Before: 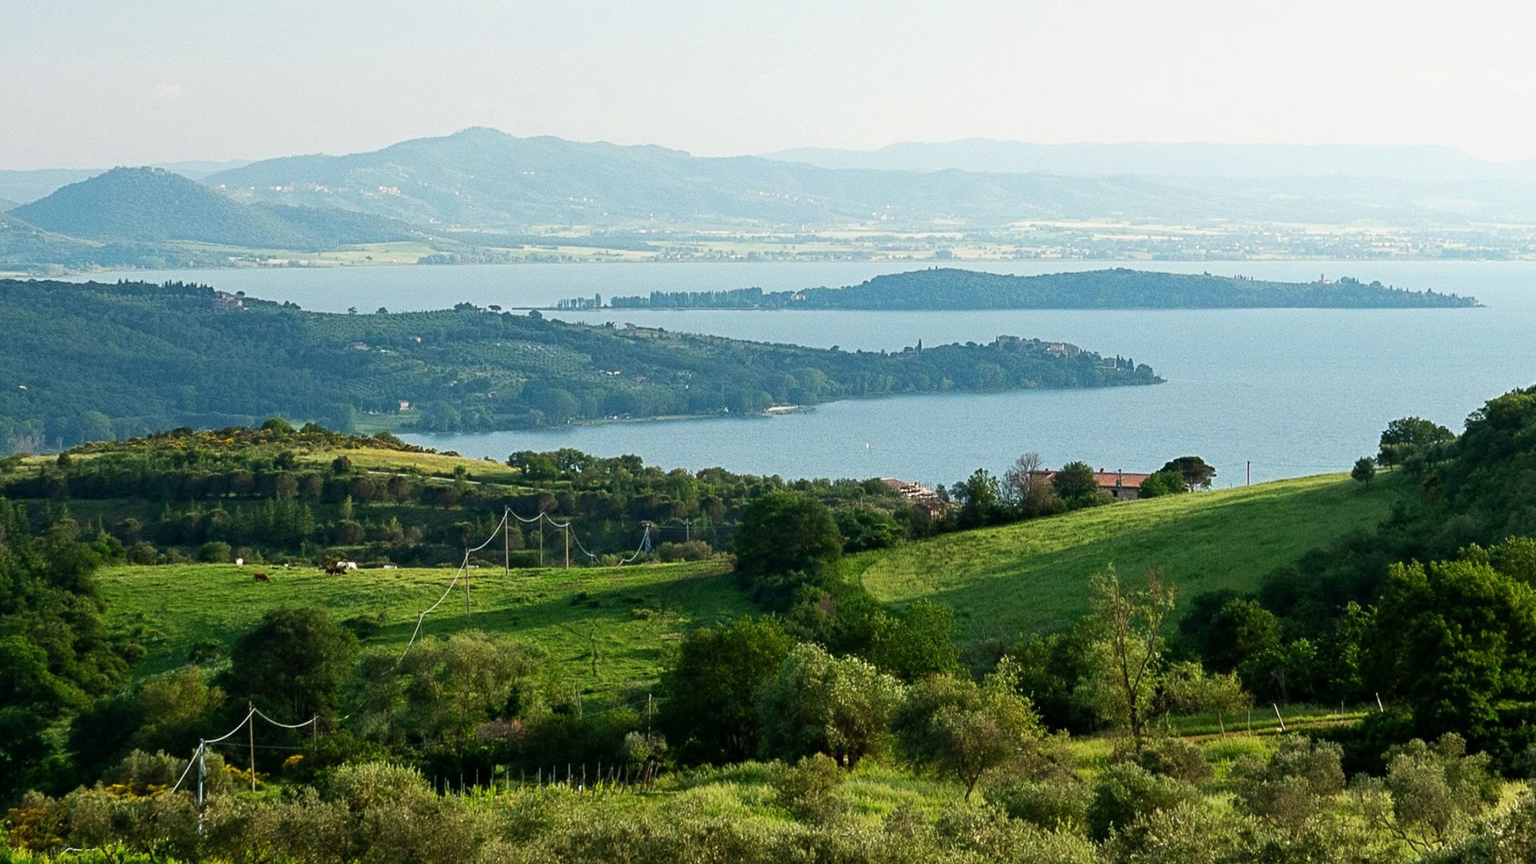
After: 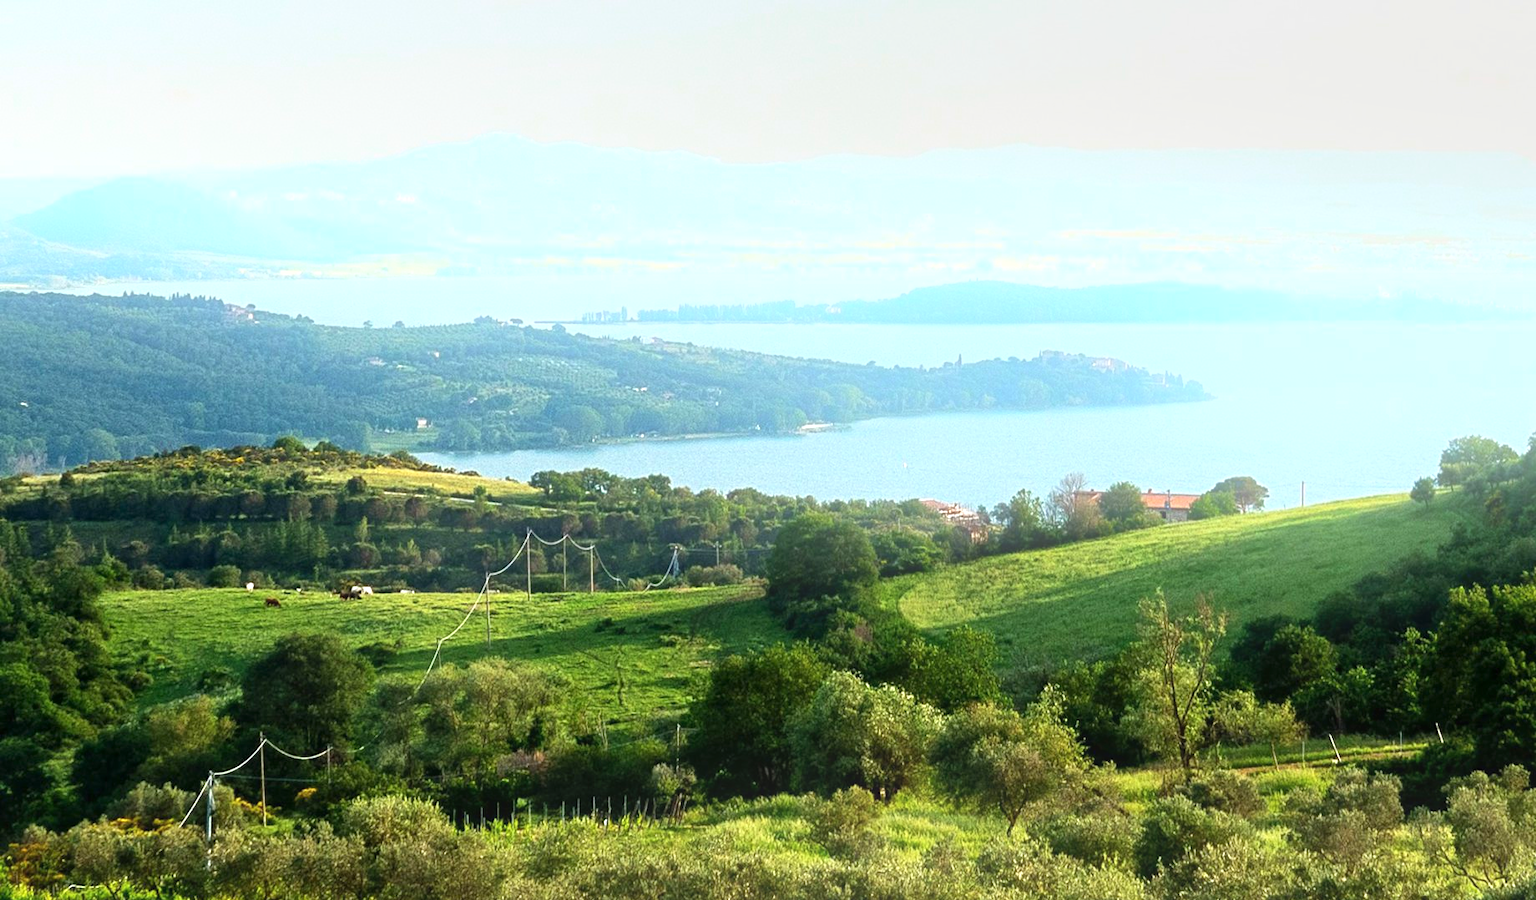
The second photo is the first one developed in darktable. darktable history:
exposure: black level correction 0, exposure 0.7 EV, compensate exposure bias true, compensate highlight preservation false
local contrast: mode bilateral grid, contrast 20, coarseness 50, detail 120%, midtone range 0.2
crop: right 4.126%, bottom 0.031%
bloom: on, module defaults
